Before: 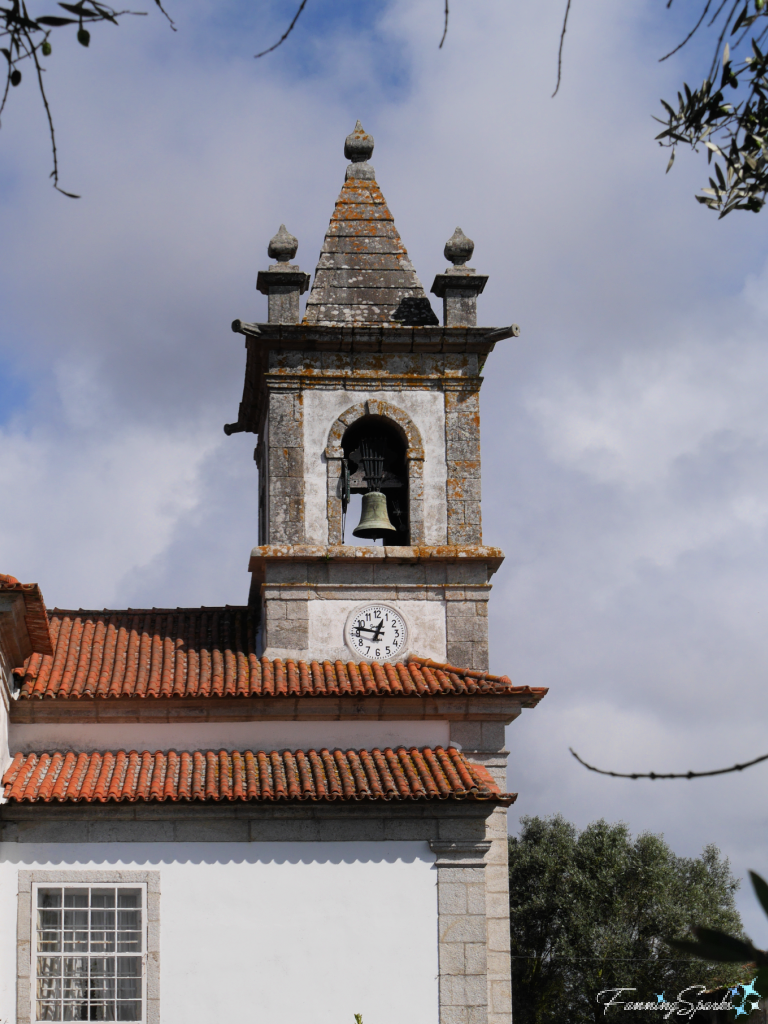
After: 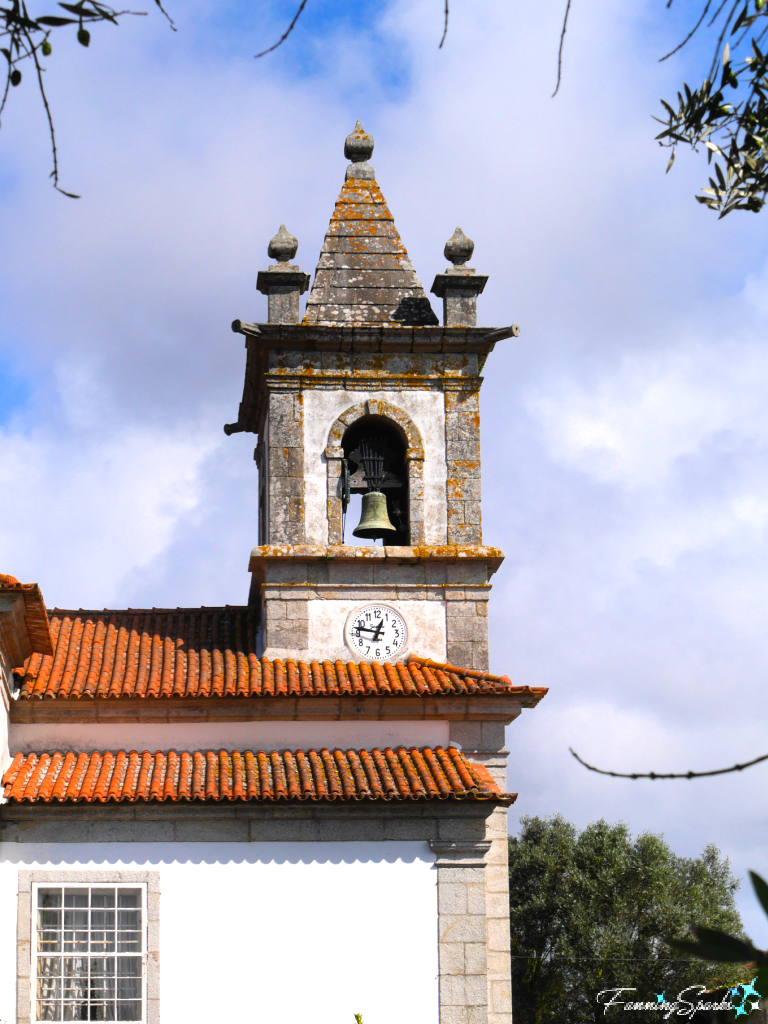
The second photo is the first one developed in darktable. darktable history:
exposure: black level correction 0, exposure 0.7 EV, compensate exposure bias true, compensate highlight preservation false
color balance rgb: linear chroma grading › global chroma 13.3%, global vibrance 41.49%
tone equalizer: on, module defaults
